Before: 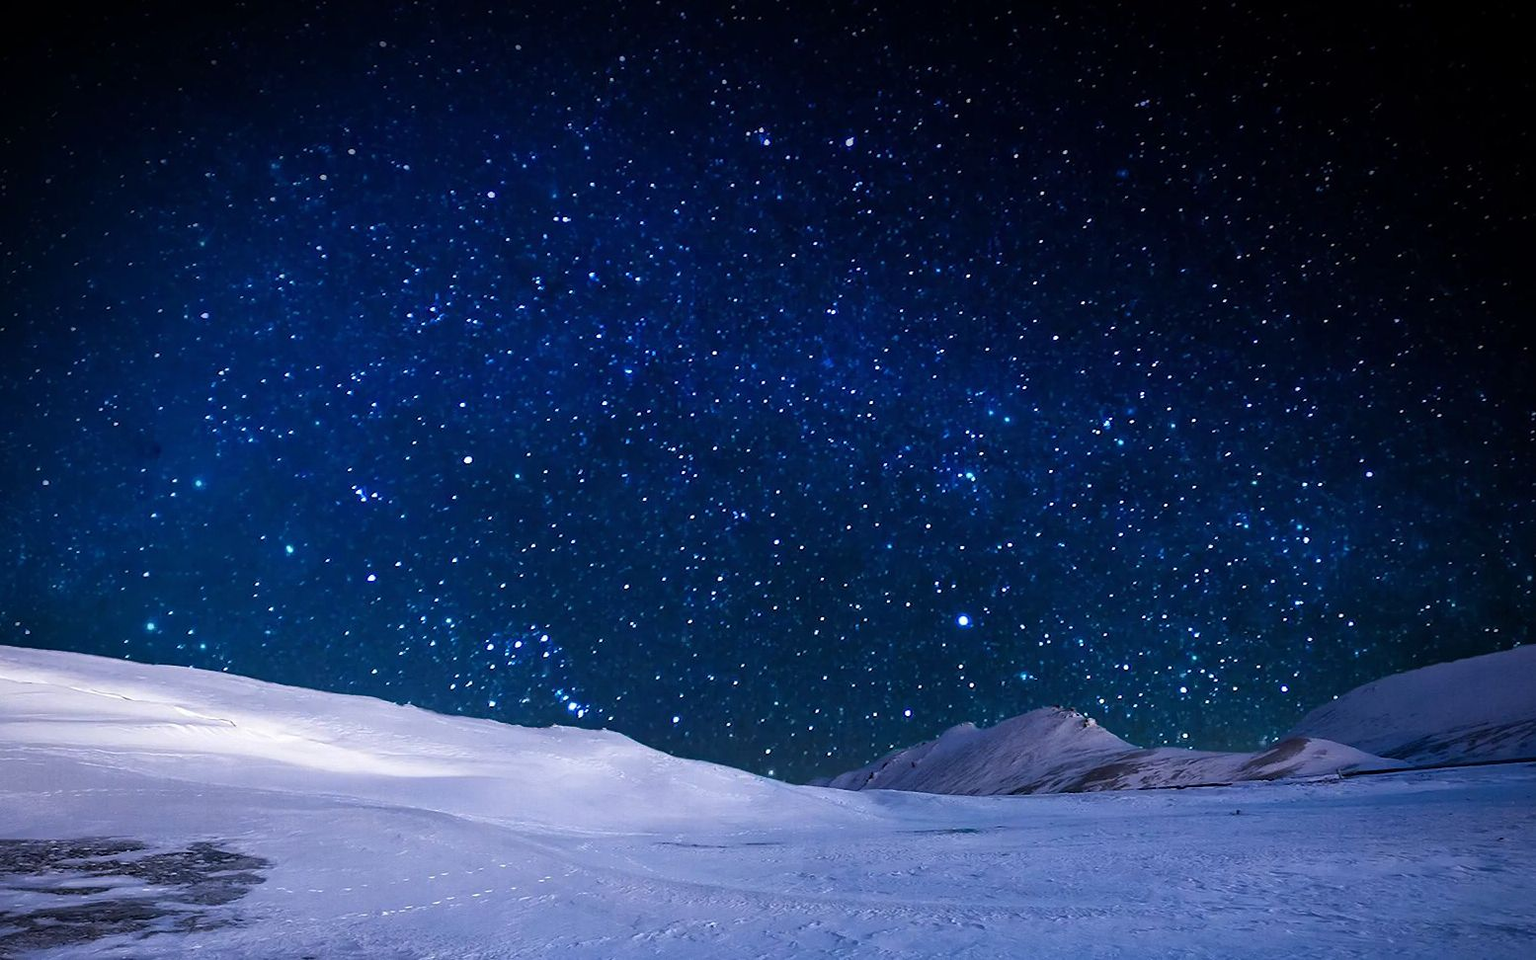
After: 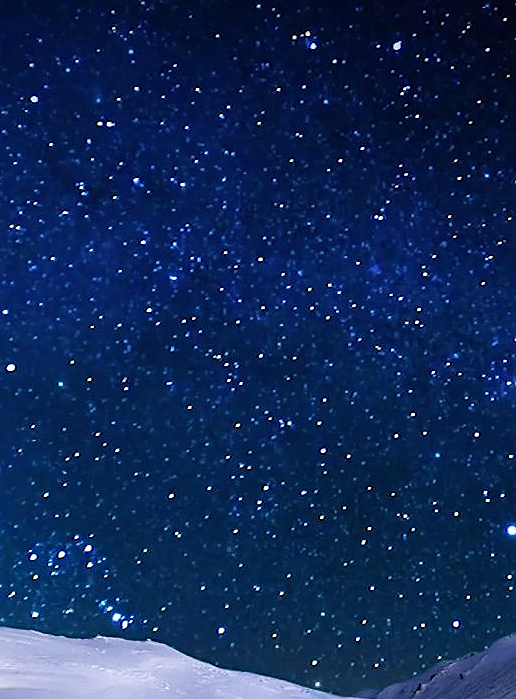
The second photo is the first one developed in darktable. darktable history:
sharpen: on, module defaults
crop and rotate: left 29.793%, top 10.164%, right 36.971%, bottom 17.914%
shadows and highlights: shadows 21, highlights -81.22, highlights color adjustment 0.428%, soften with gaussian
